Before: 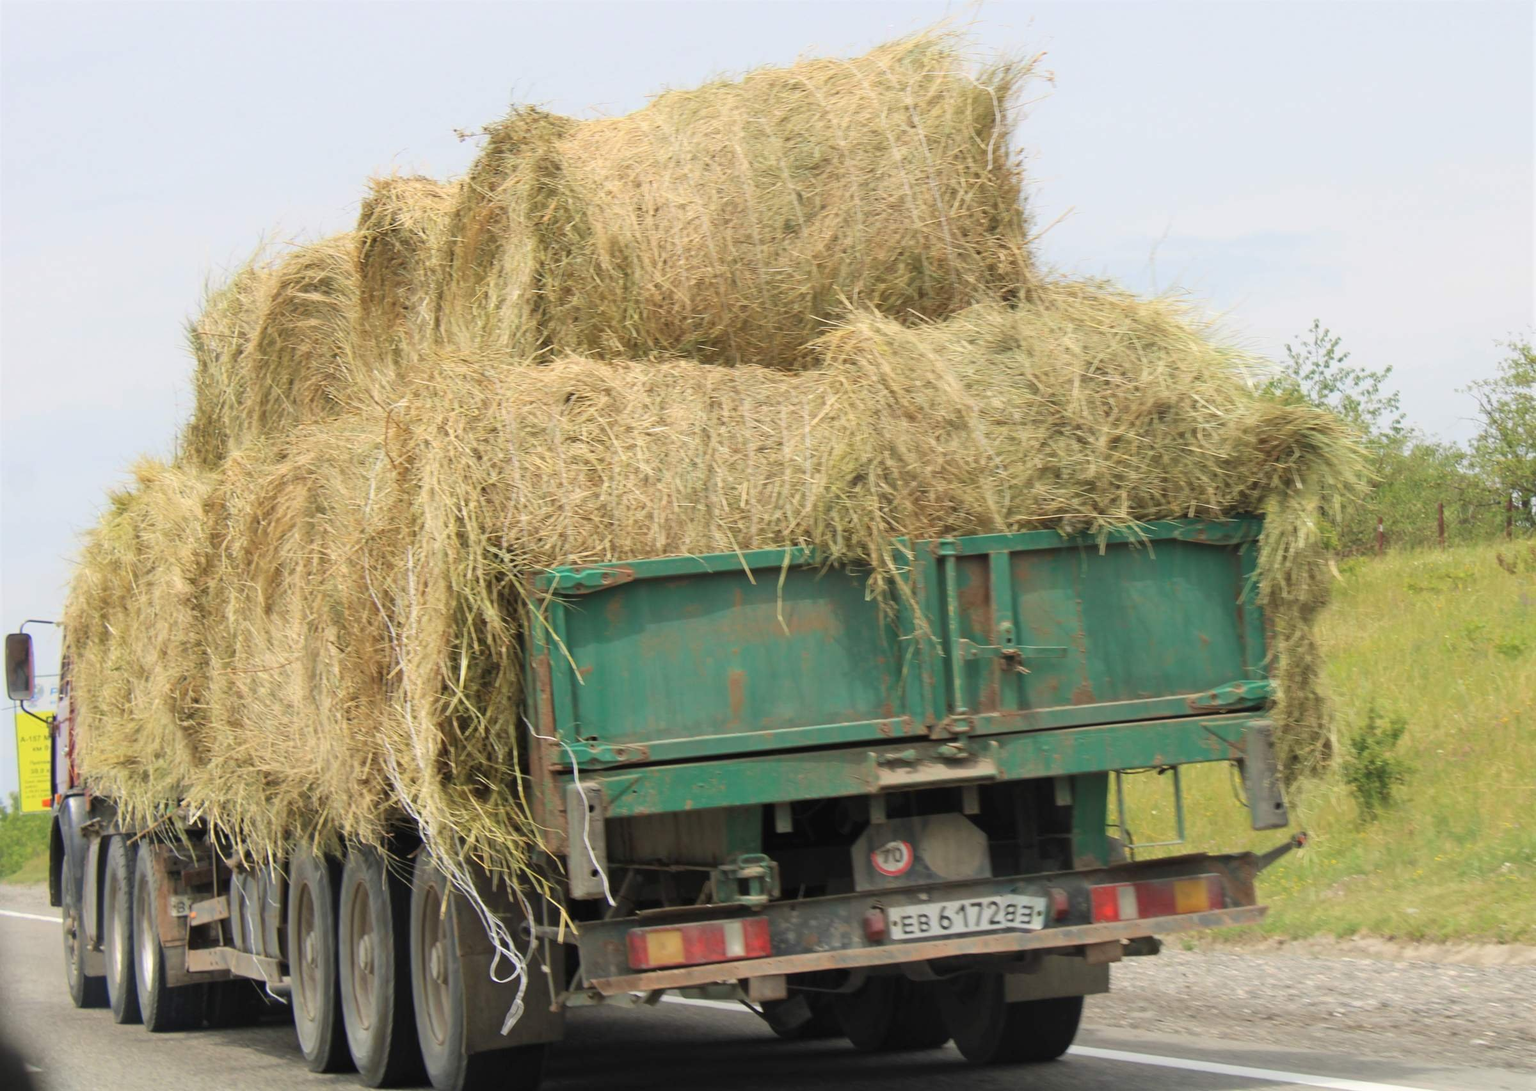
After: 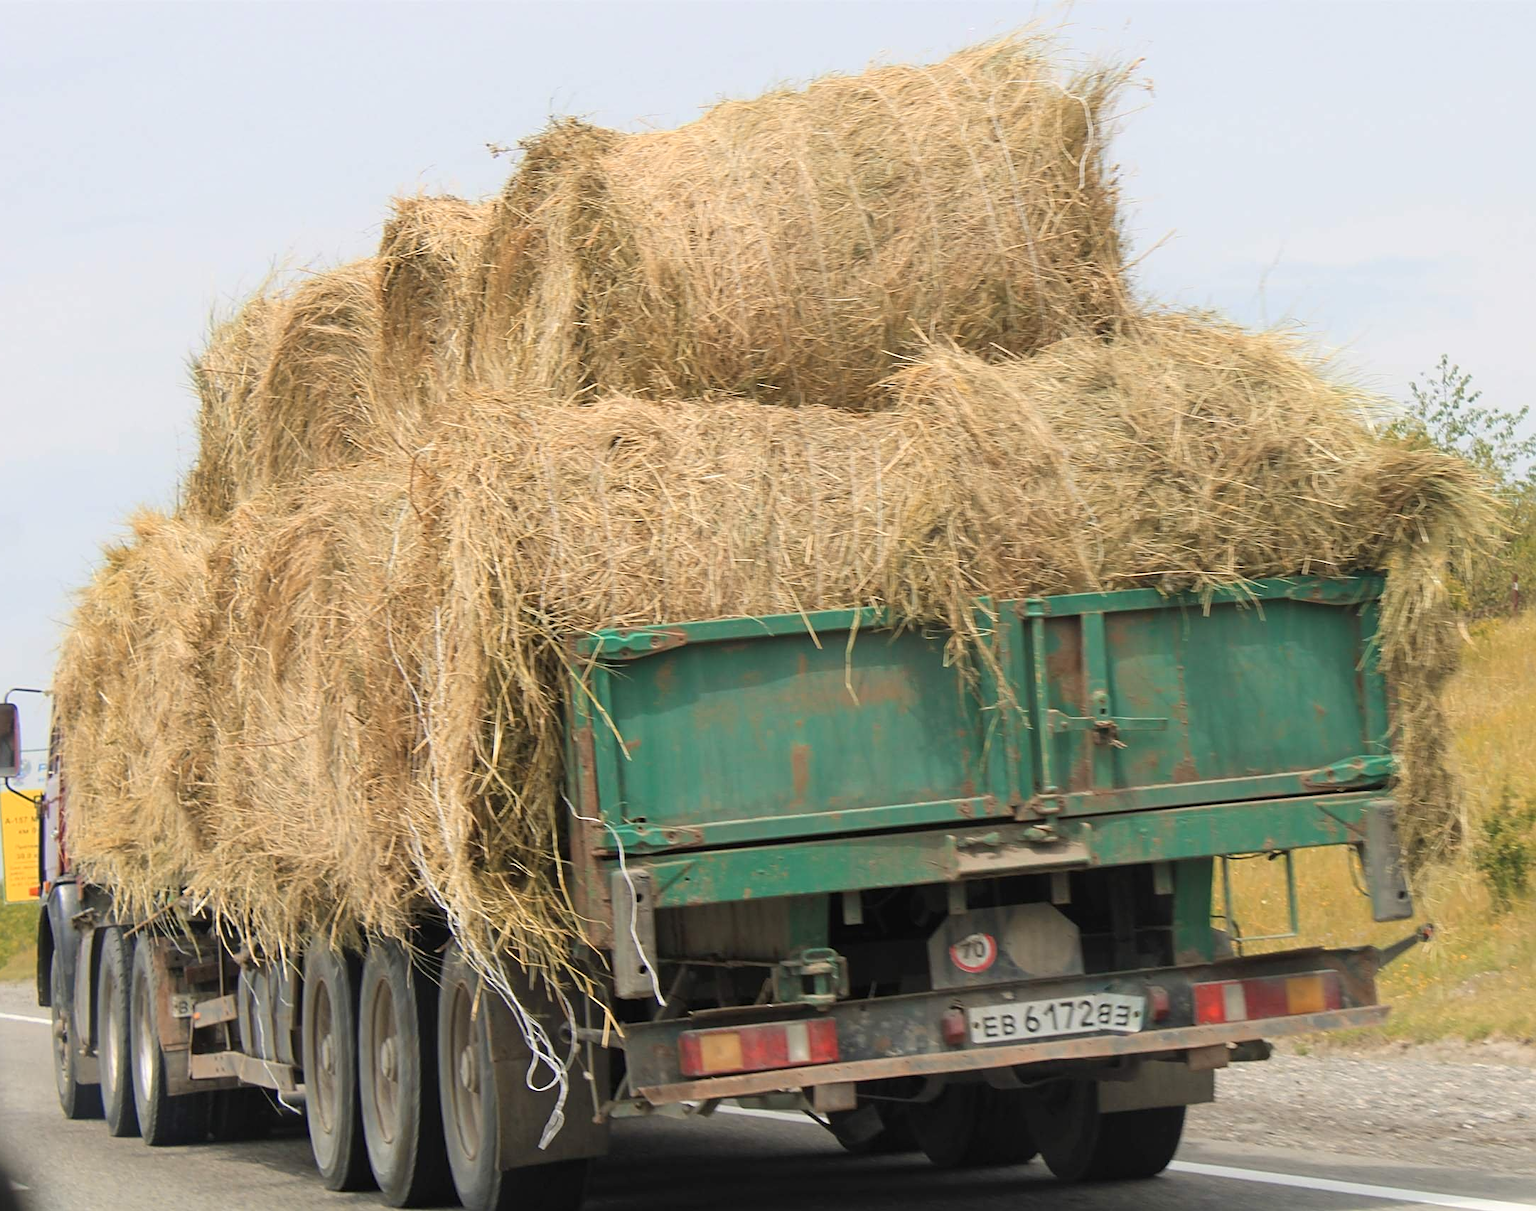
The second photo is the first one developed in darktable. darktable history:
color zones: curves: ch2 [(0, 0.5) (0.143, 0.5) (0.286, 0.416) (0.429, 0.5) (0.571, 0.5) (0.714, 0.5) (0.857, 0.5) (1, 0.5)]
crop and rotate: left 1.075%, right 8.842%
exposure: compensate highlight preservation false
sharpen: on, module defaults
